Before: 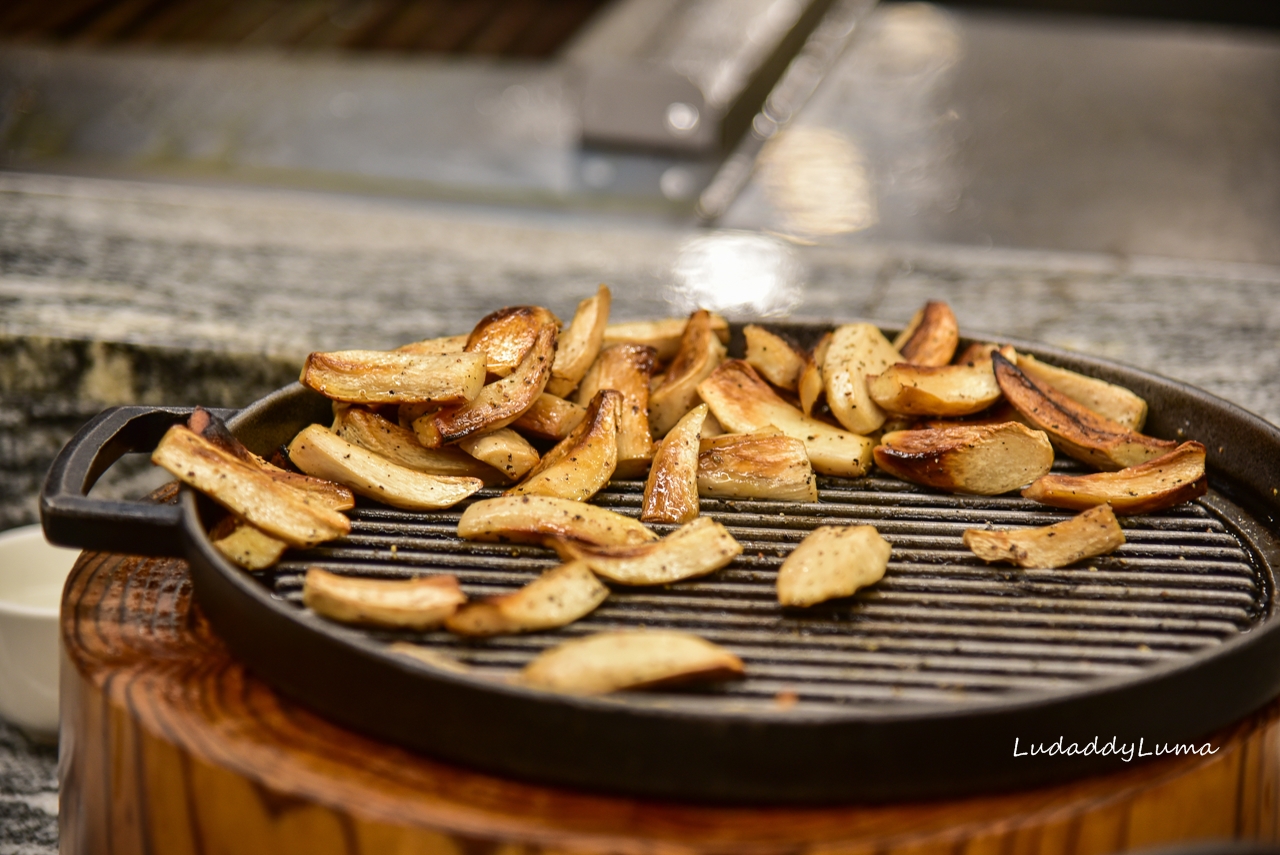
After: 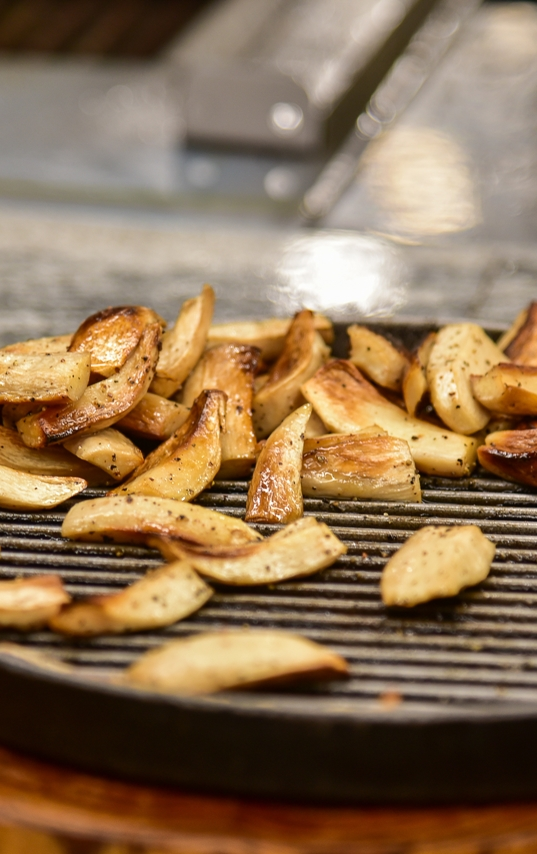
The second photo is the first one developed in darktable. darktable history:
crop: left 30.949%, right 27.082%
